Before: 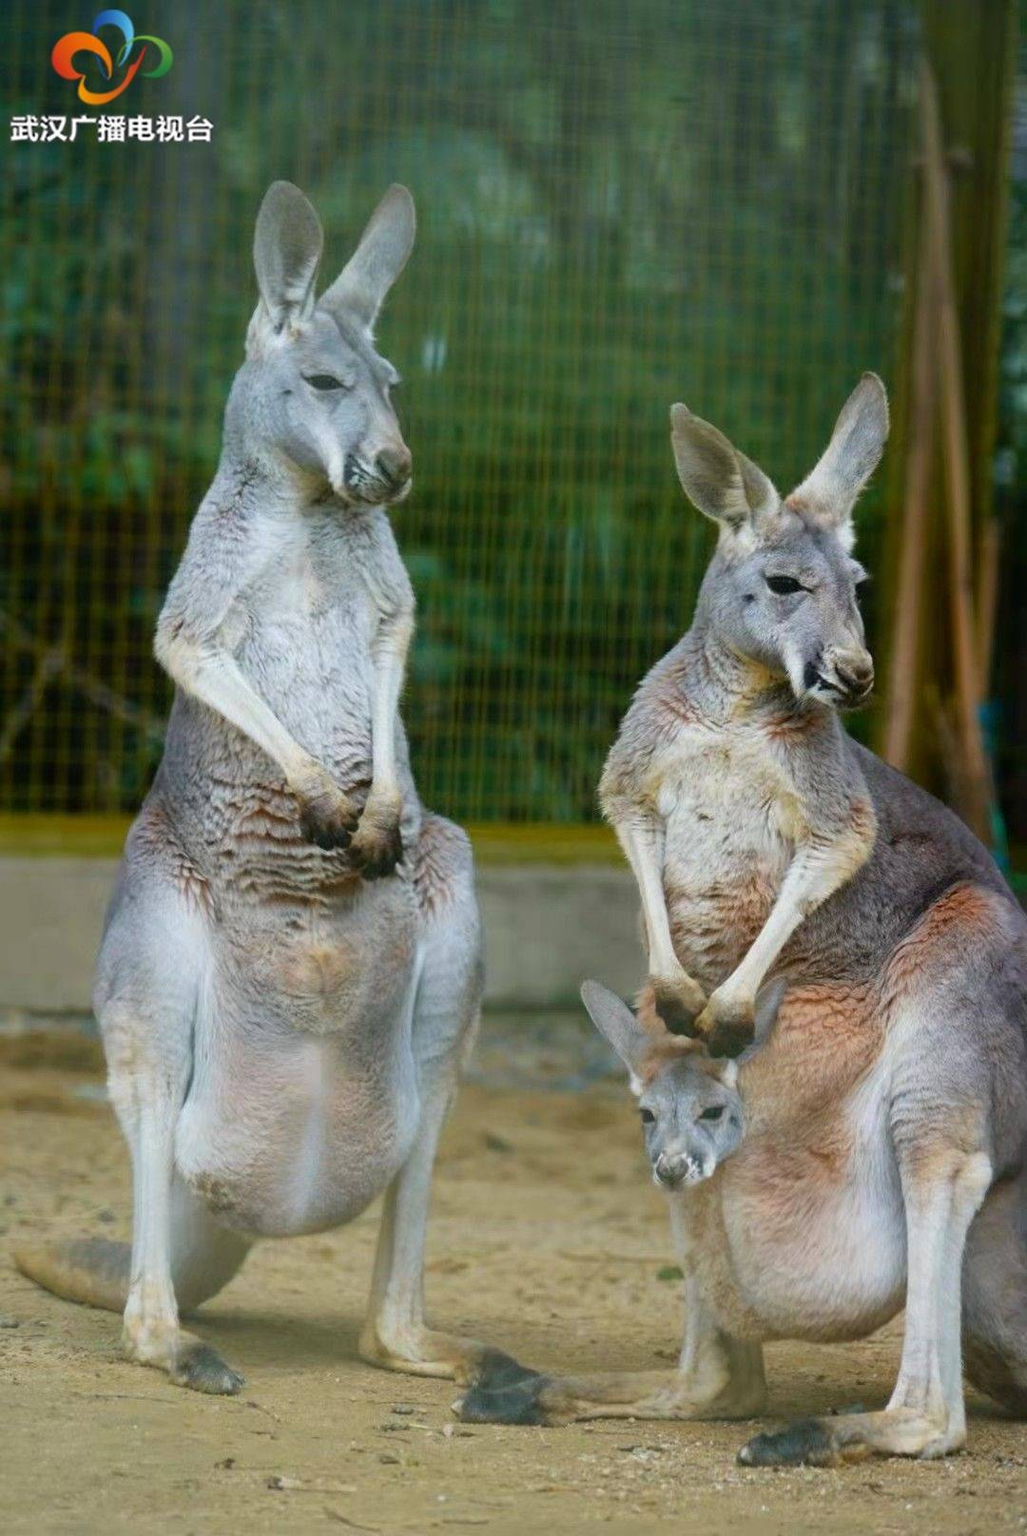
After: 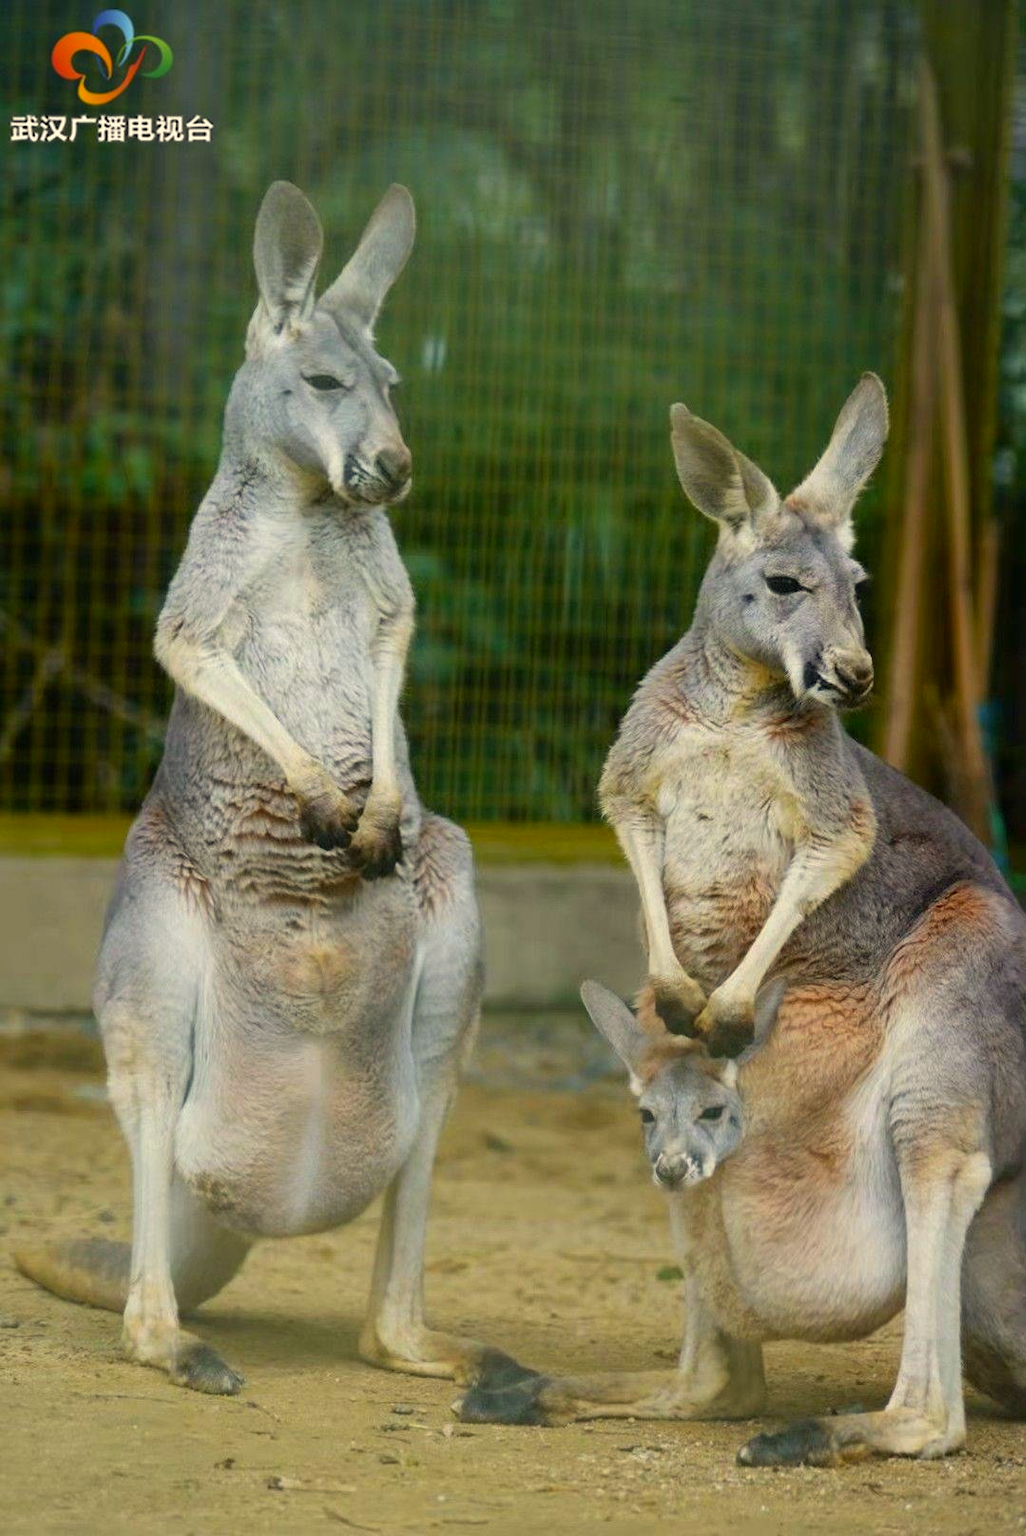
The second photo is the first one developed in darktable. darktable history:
color correction: highlights a* 1.35, highlights b* 17.24
tone equalizer: edges refinement/feathering 500, mask exposure compensation -1.57 EV, preserve details no
